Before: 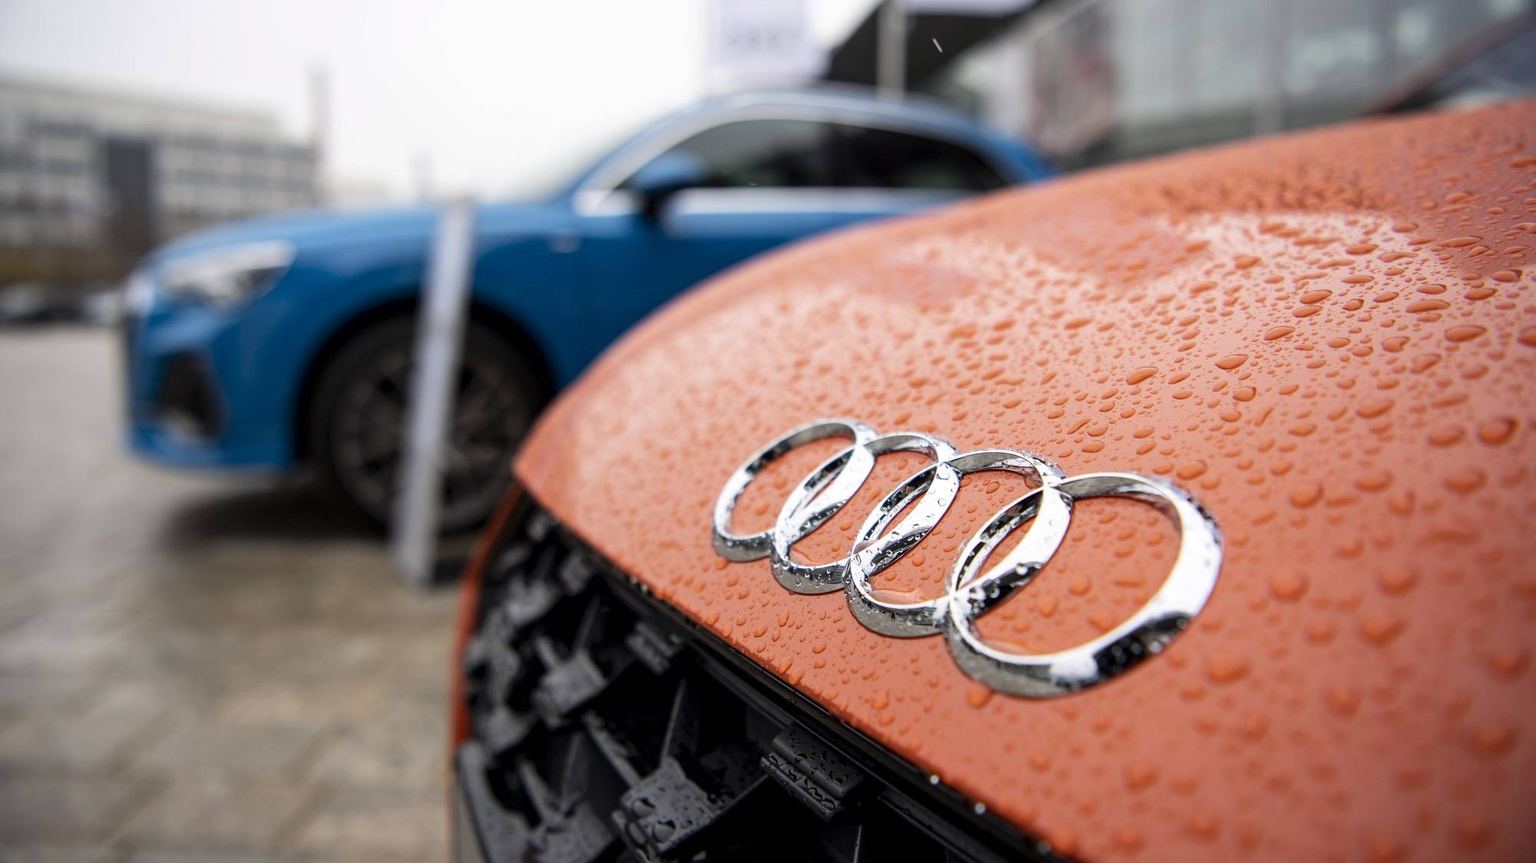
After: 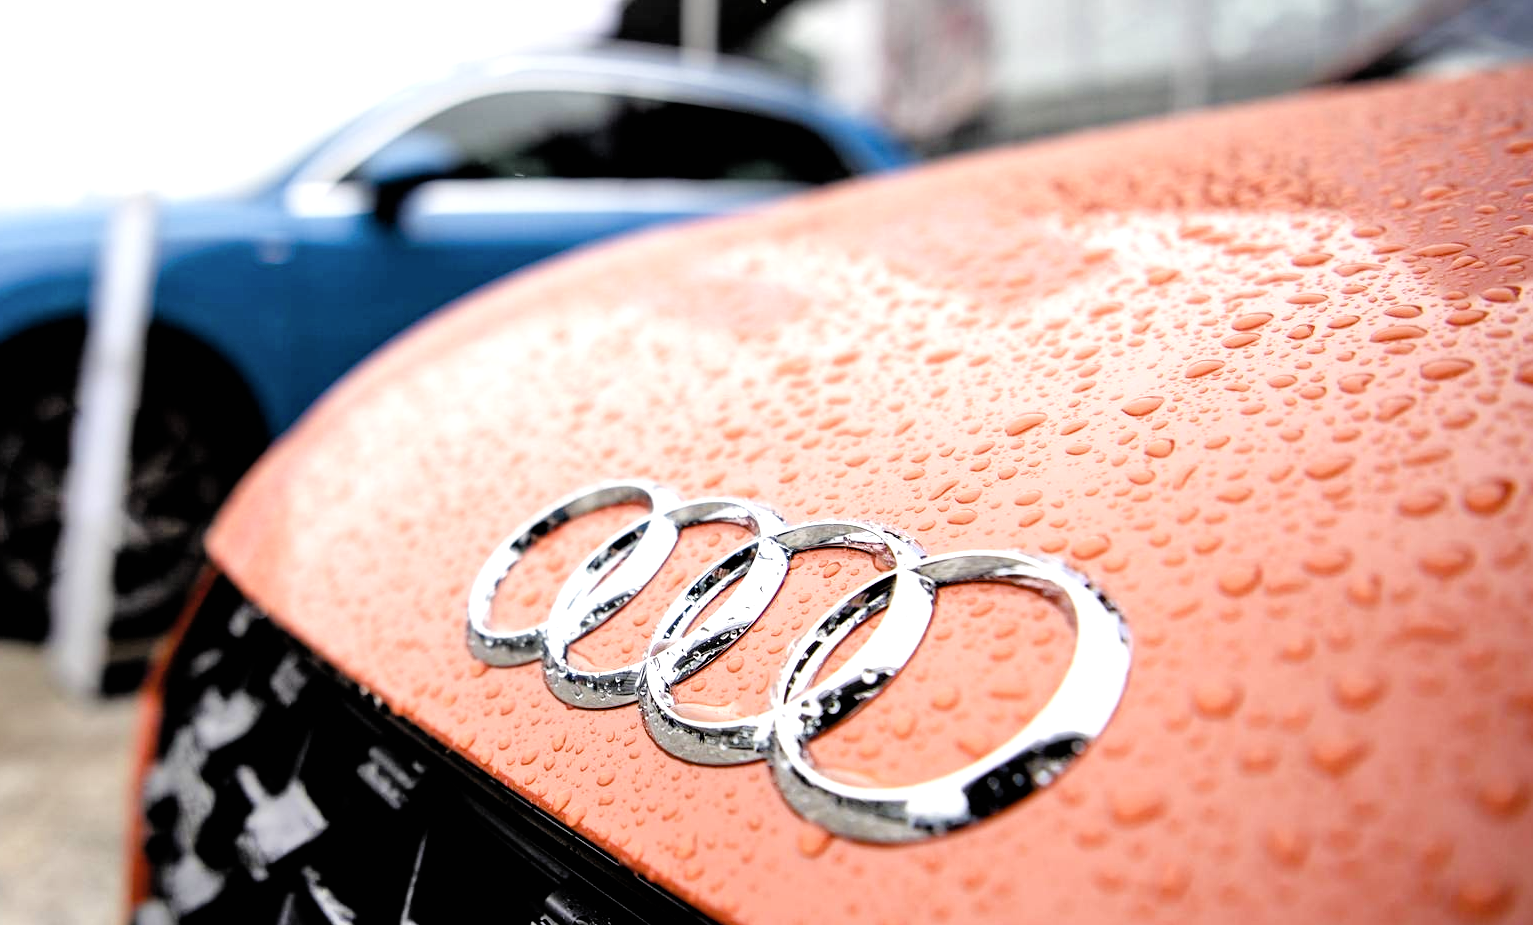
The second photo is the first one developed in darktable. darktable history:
color balance rgb: perceptual saturation grading › global saturation 20%, perceptual saturation grading › highlights -50%, perceptual saturation grading › shadows 30%
exposure: exposure 0.6 EV, compensate highlight preservation false
crop: left 23.095%, top 5.827%, bottom 11.854%
shadows and highlights: radius 110.86, shadows 51.09, white point adjustment 9.16, highlights -4.17, highlights color adjustment 32.2%, soften with gaussian
filmic rgb: black relative exposure -3.92 EV, white relative exposure 3.14 EV, hardness 2.87
